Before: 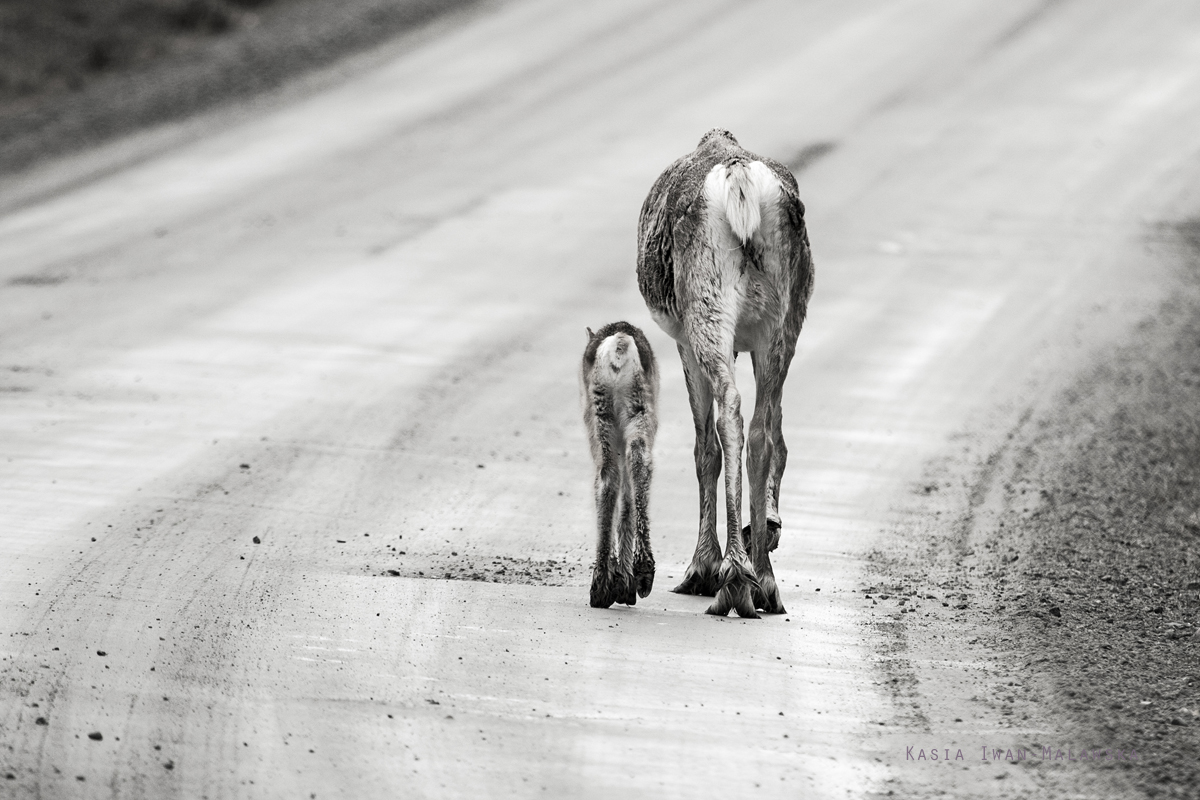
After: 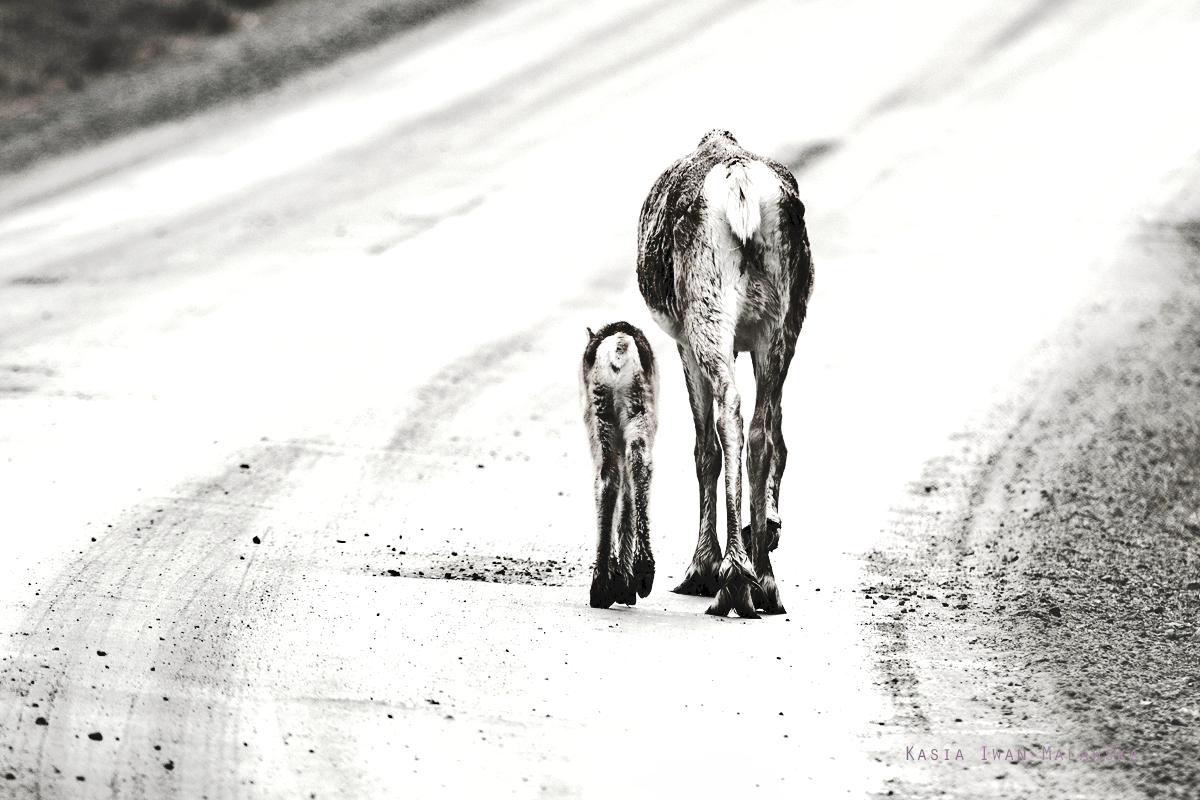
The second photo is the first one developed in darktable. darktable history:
shadows and highlights: shadows 12, white point adjustment 1.2, soften with gaussian
exposure: exposure 0.6 EV, compensate highlight preservation false
tone curve: curves: ch0 [(0, 0) (0.003, 0.17) (0.011, 0.17) (0.025, 0.17) (0.044, 0.168) (0.069, 0.167) (0.1, 0.173) (0.136, 0.181) (0.177, 0.199) (0.224, 0.226) (0.277, 0.271) (0.335, 0.333) (0.399, 0.419) (0.468, 0.52) (0.543, 0.621) (0.623, 0.716) (0.709, 0.795) (0.801, 0.867) (0.898, 0.914) (1, 1)], preserve colors none
